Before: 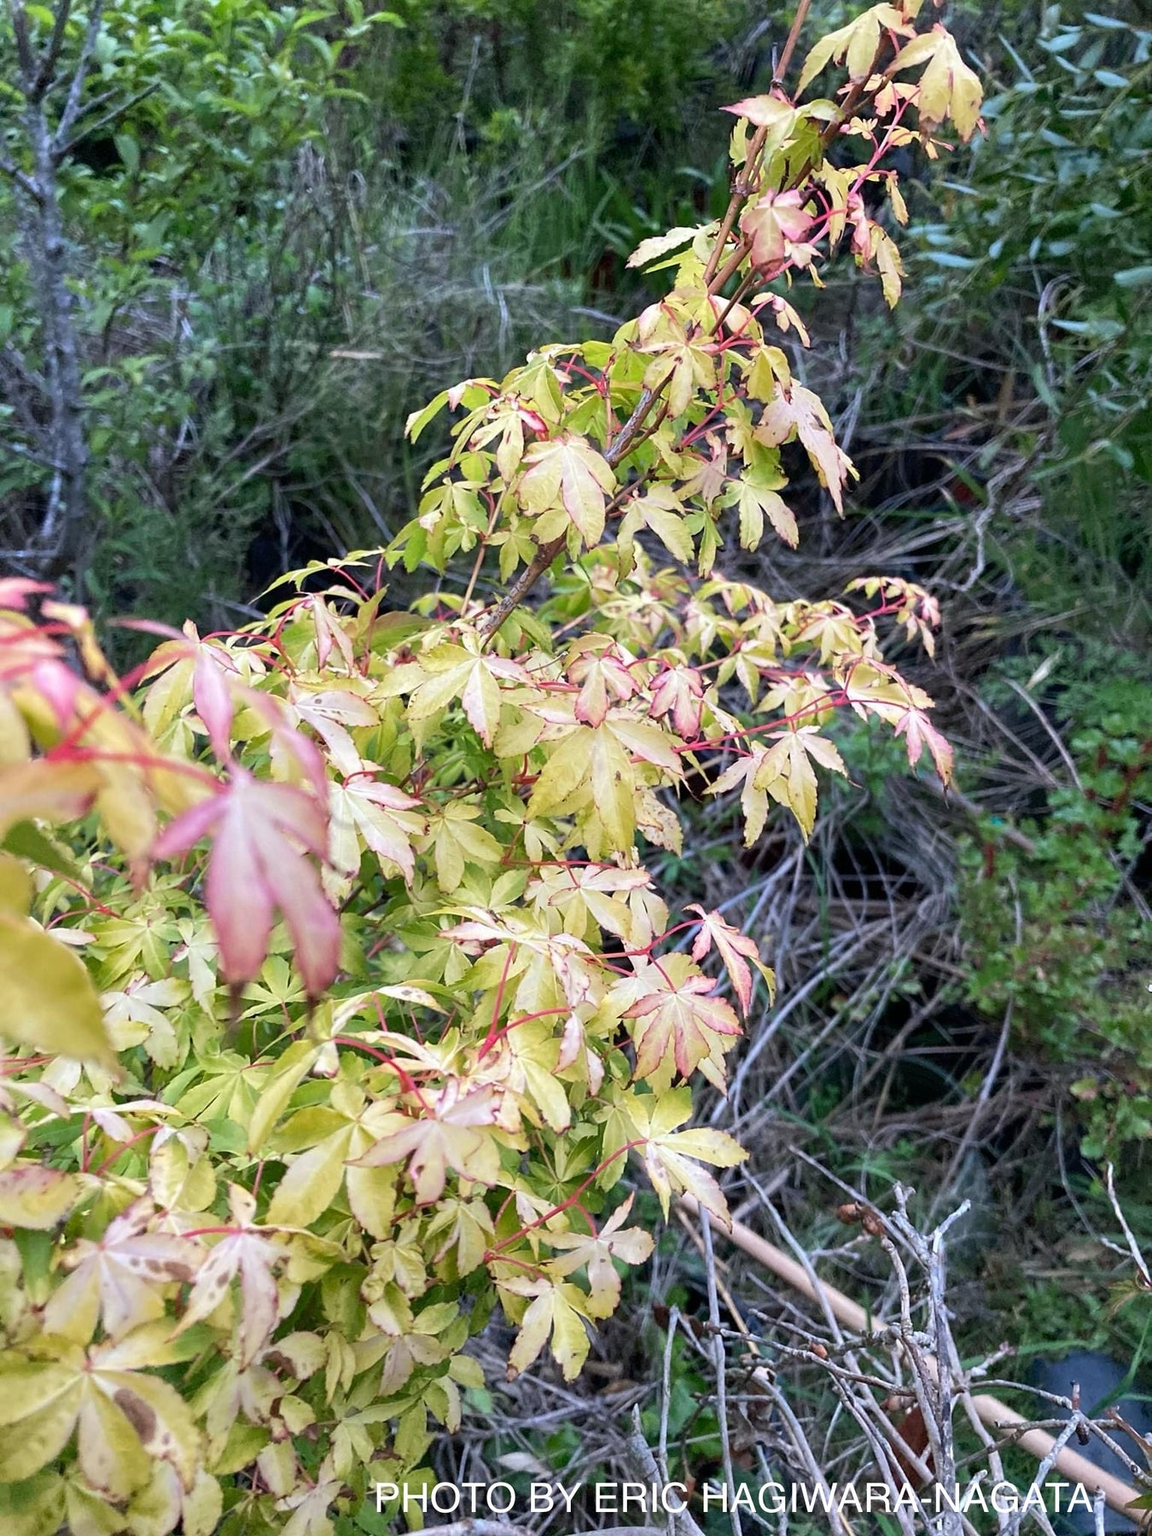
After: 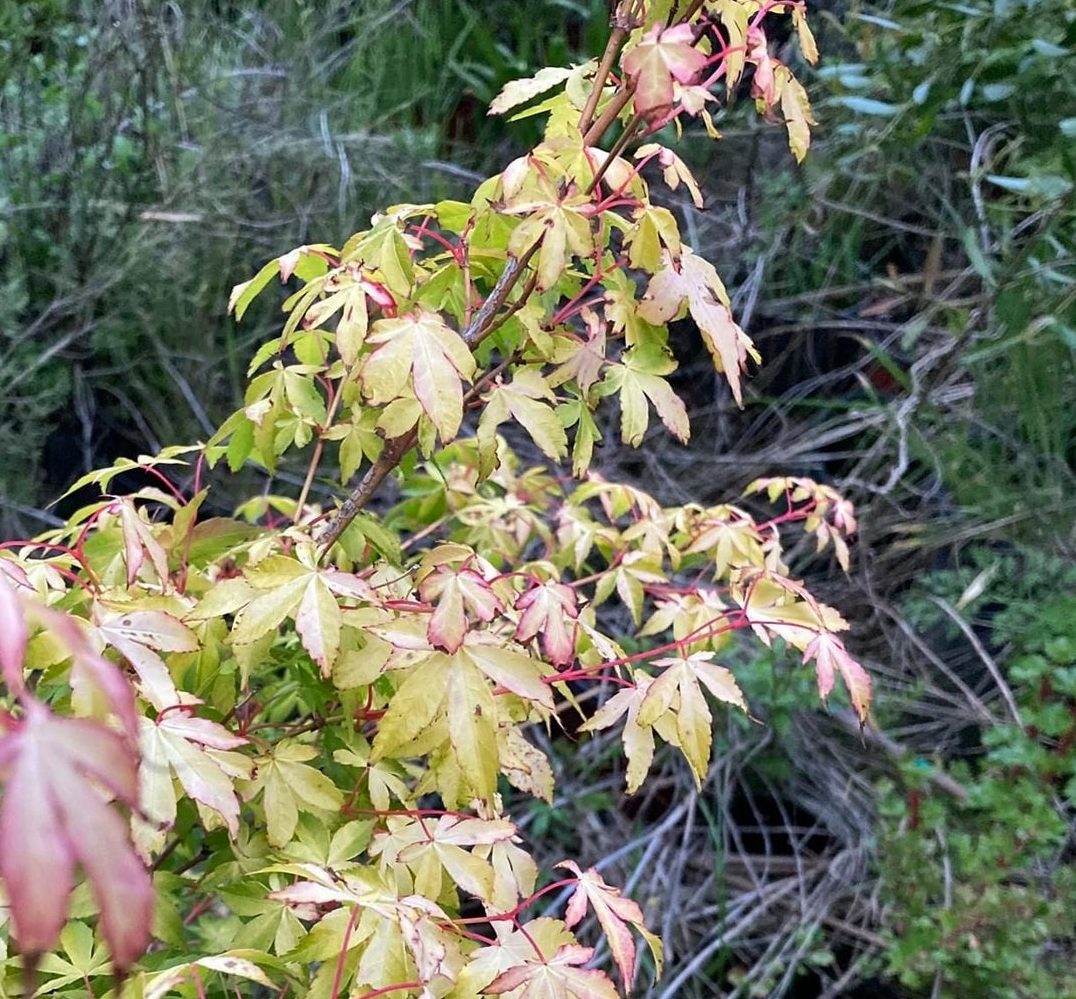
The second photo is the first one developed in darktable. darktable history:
crop: left 18.263%, top 11.104%, right 1.997%, bottom 33.347%
shadows and highlights: shadows 40.34, highlights -52.25, low approximation 0.01, soften with gaussian
